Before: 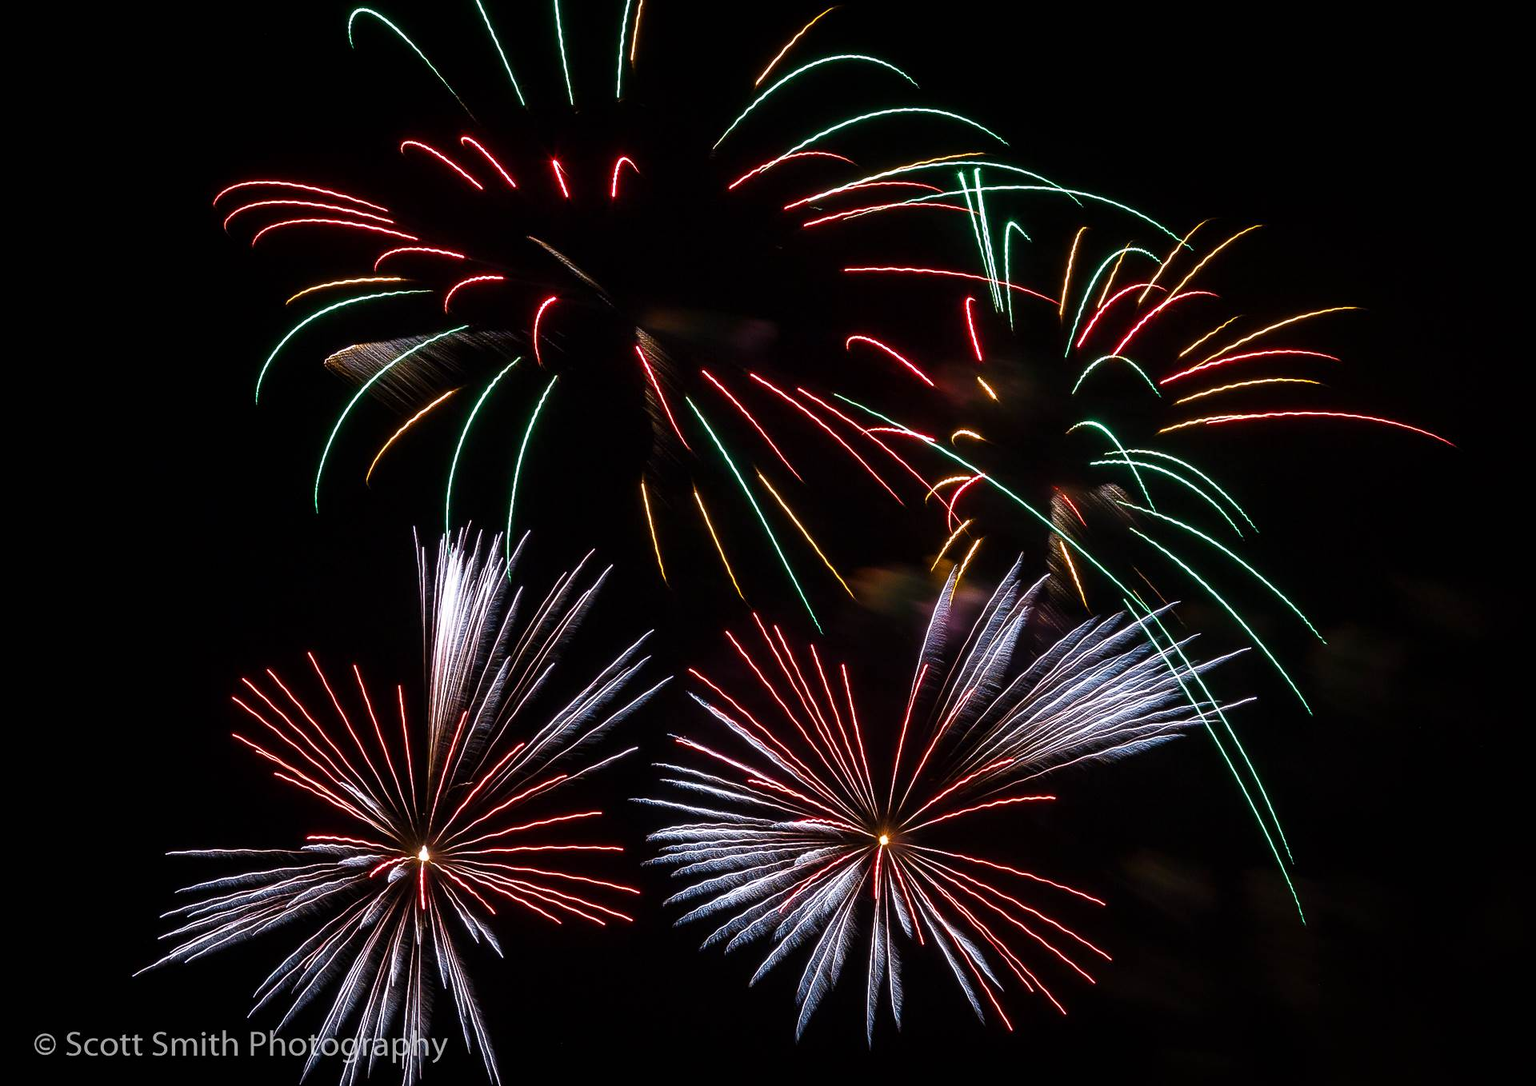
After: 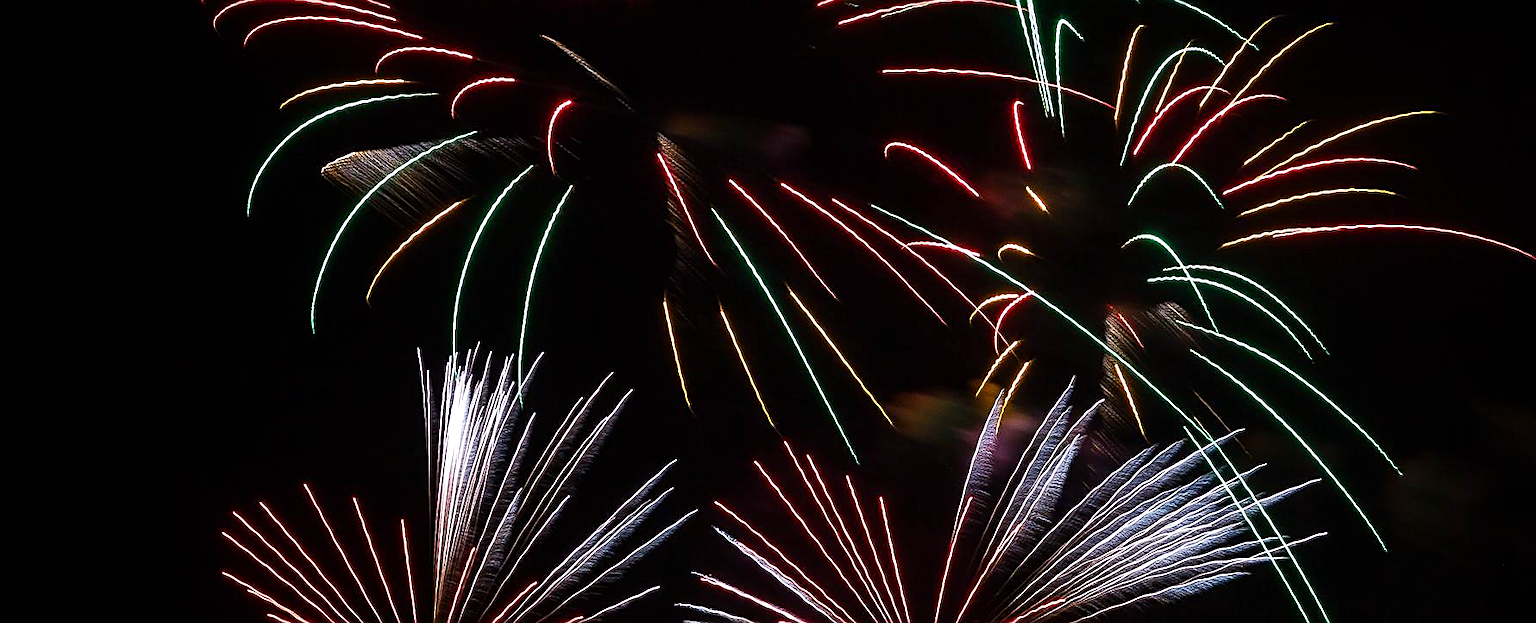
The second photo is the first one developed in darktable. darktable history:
sharpen: on, module defaults
levels: mode automatic
crop: left 1.769%, top 18.817%, right 5.505%, bottom 27.94%
haze removal: compatibility mode true, adaptive false
